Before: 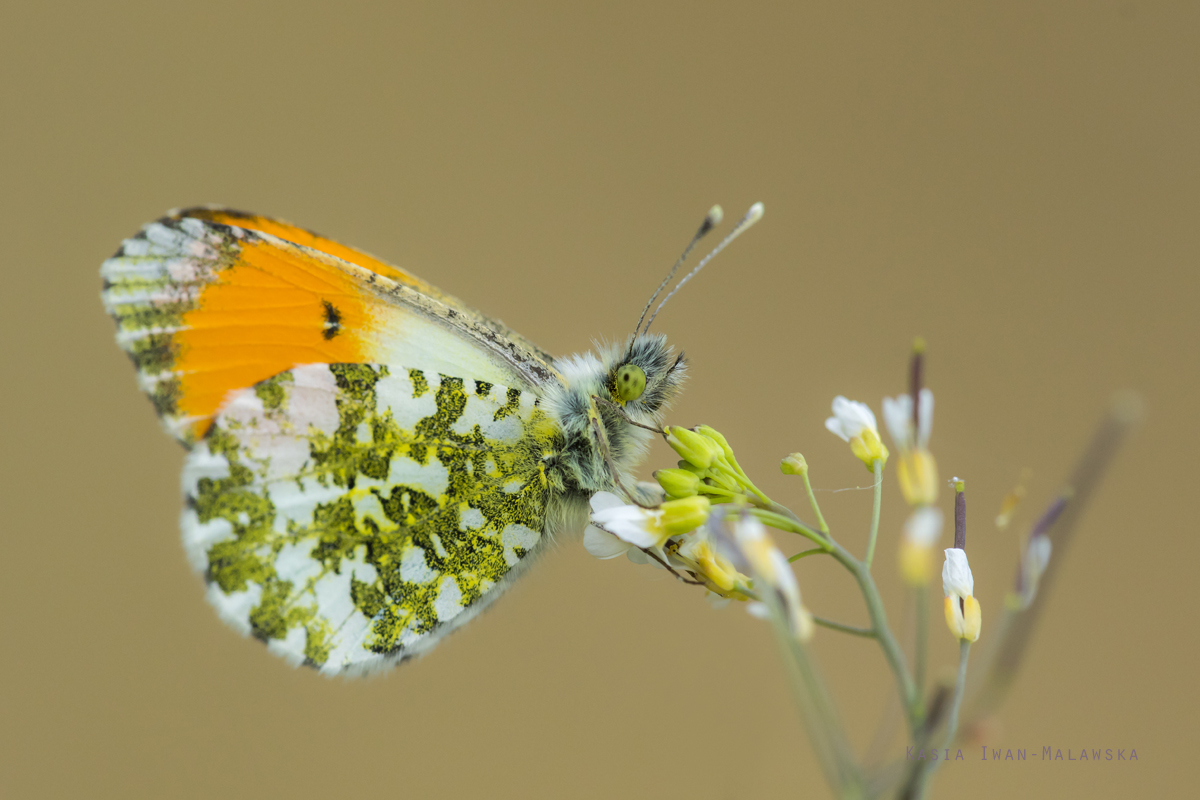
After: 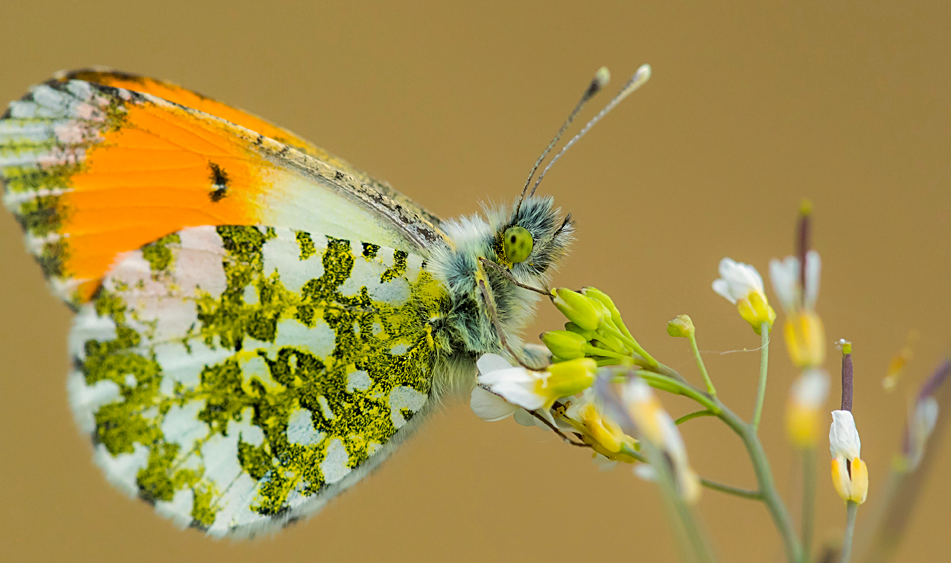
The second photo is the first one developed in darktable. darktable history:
crop: left 9.478%, top 17.294%, right 11.216%, bottom 12.325%
color balance rgb: highlights gain › chroma 2.076%, highlights gain › hue 65.54°, perceptual saturation grading › global saturation 8.767%, global vibrance 20%
shadows and highlights: shadows 37, highlights -27.49, soften with gaussian
sharpen: on, module defaults
